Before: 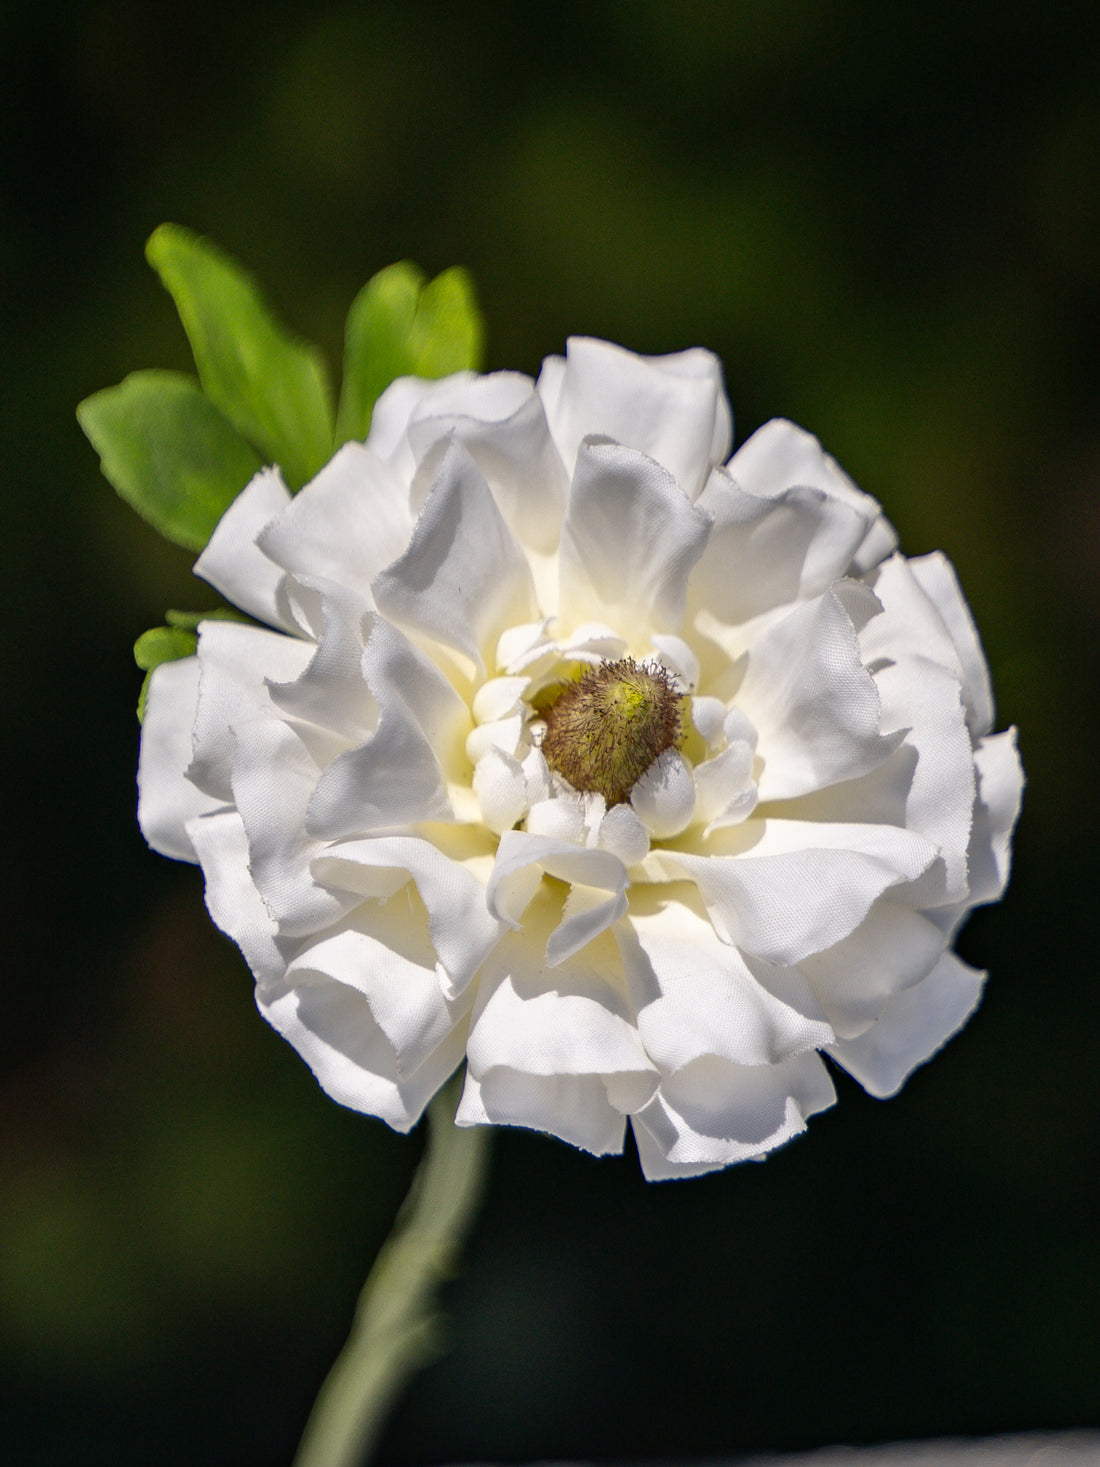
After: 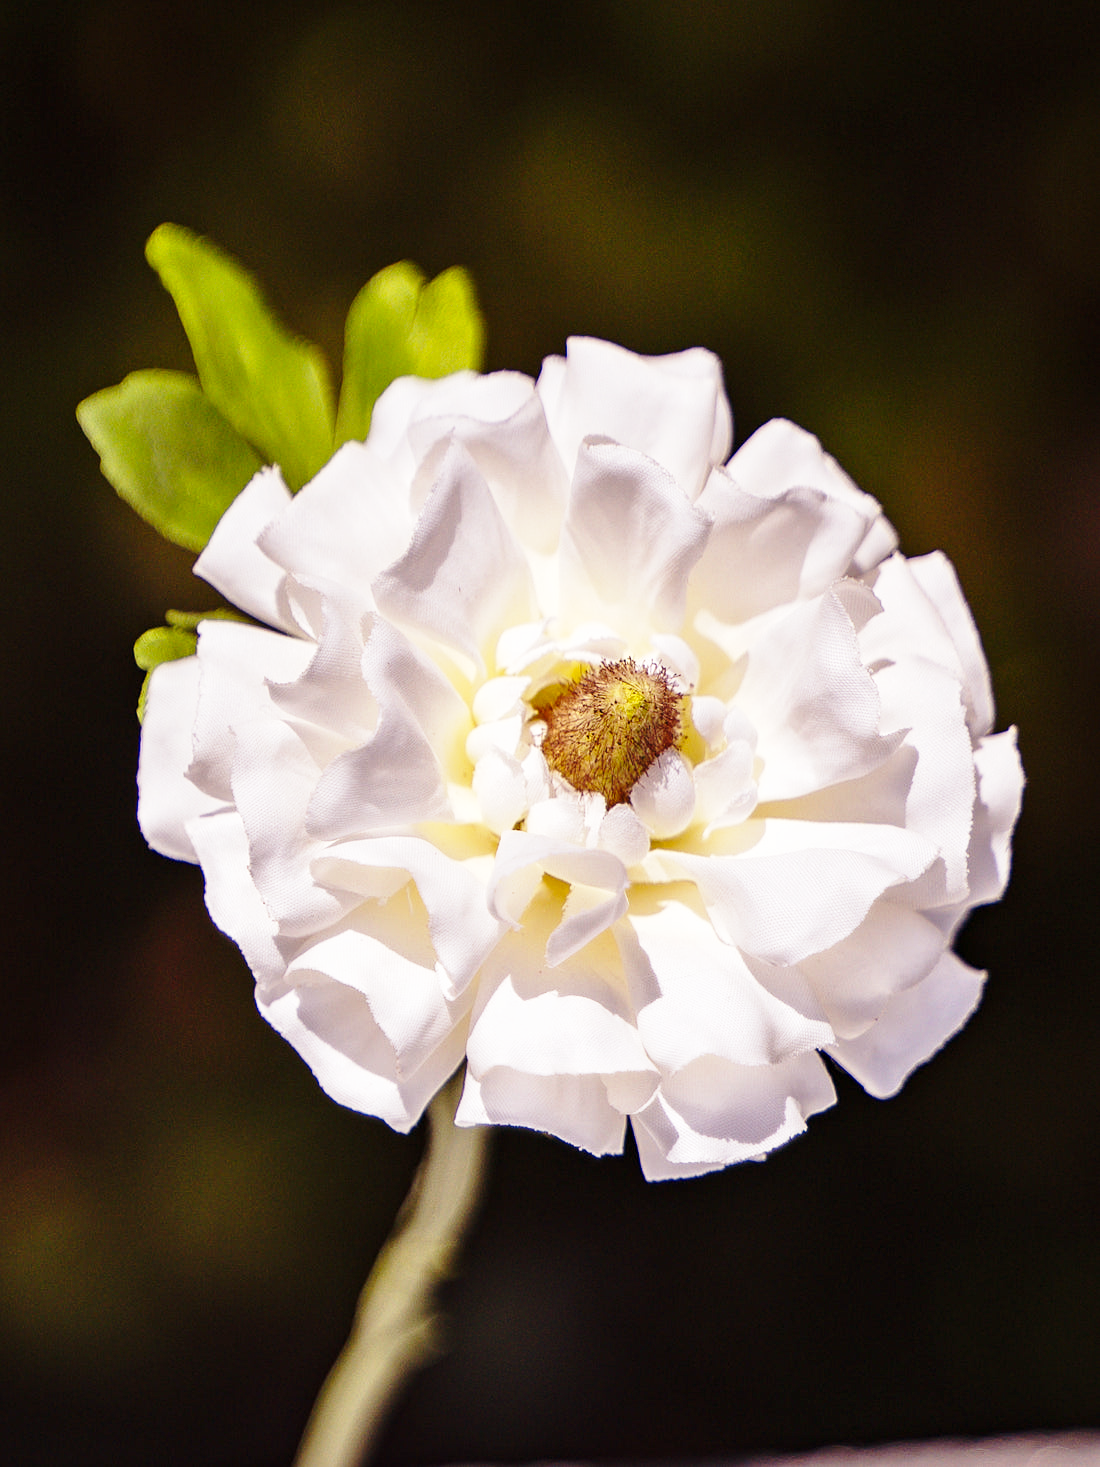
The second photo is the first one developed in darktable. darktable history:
rgb levels: mode RGB, independent channels, levels [[0, 0.474, 1], [0, 0.5, 1], [0, 0.5, 1]]
sharpen: radius 1.272, amount 0.305, threshold 0
base curve: curves: ch0 [(0, 0) (0.028, 0.03) (0.121, 0.232) (0.46, 0.748) (0.859, 0.968) (1, 1)], preserve colors none
